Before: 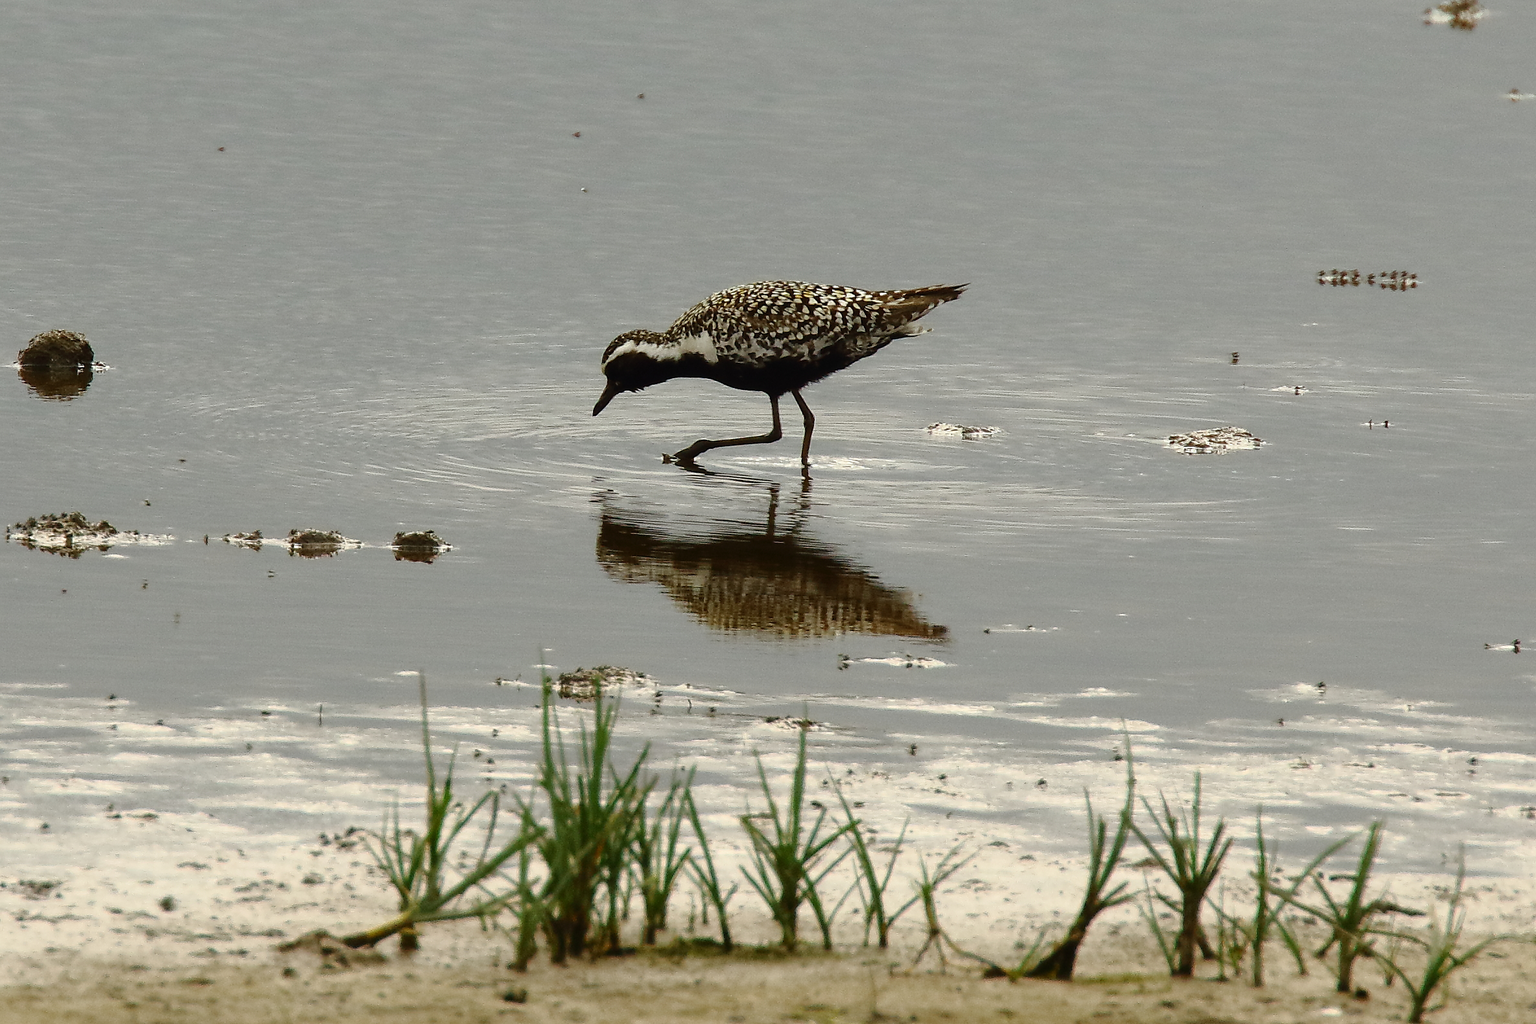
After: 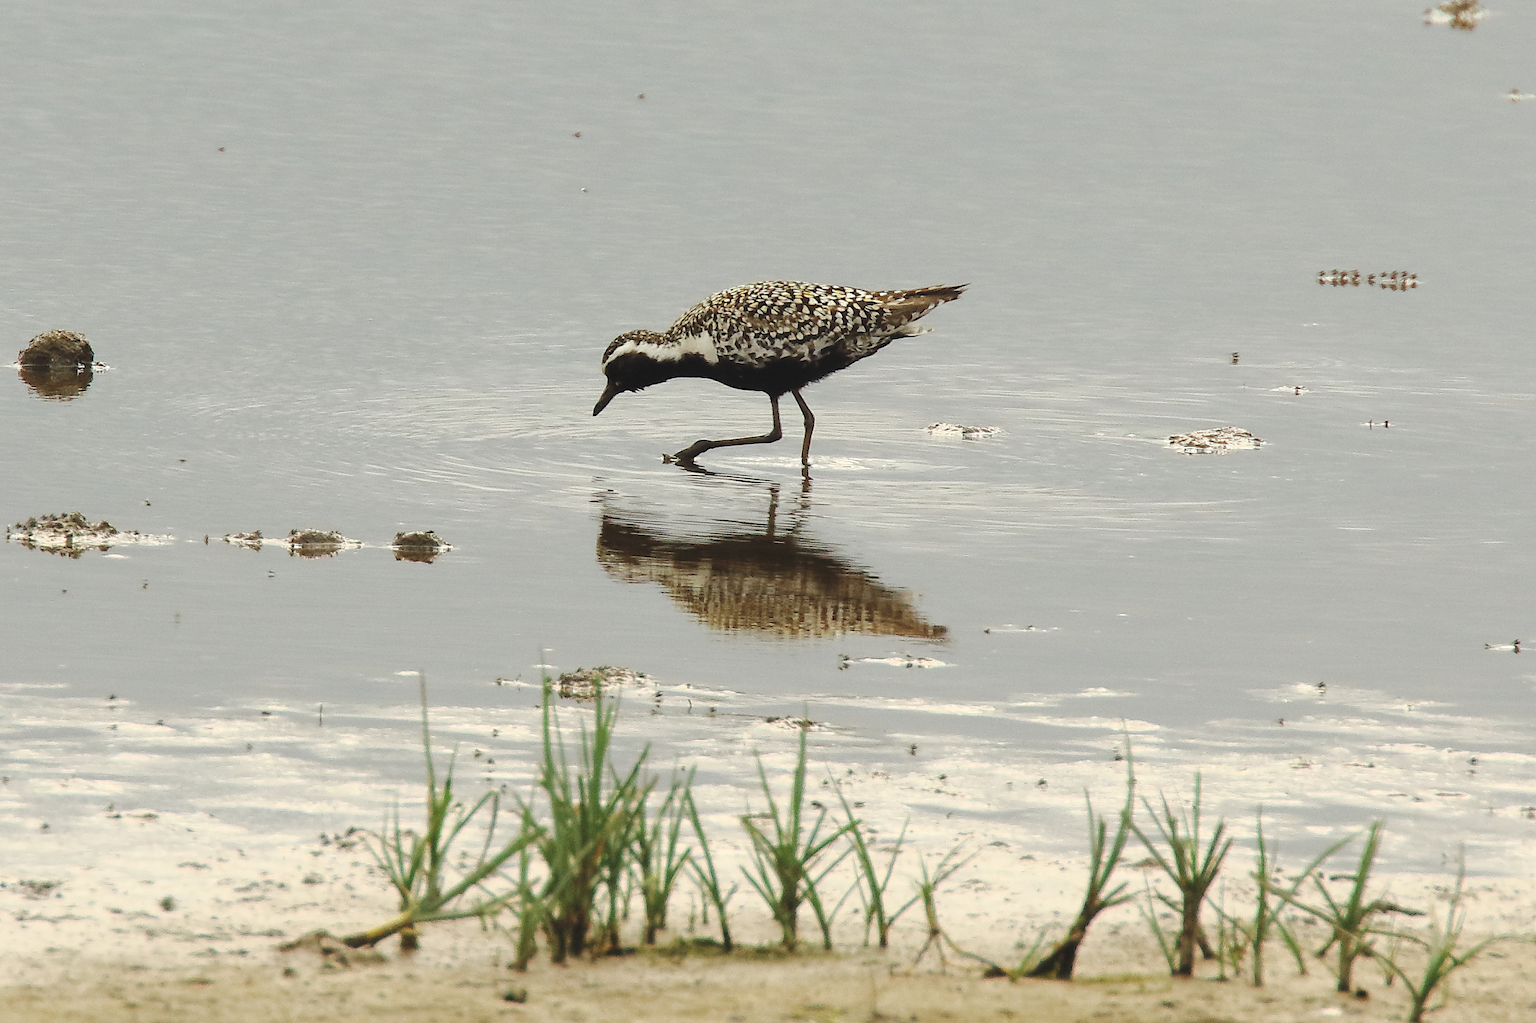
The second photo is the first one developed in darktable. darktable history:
contrast brightness saturation: brightness 0.287
